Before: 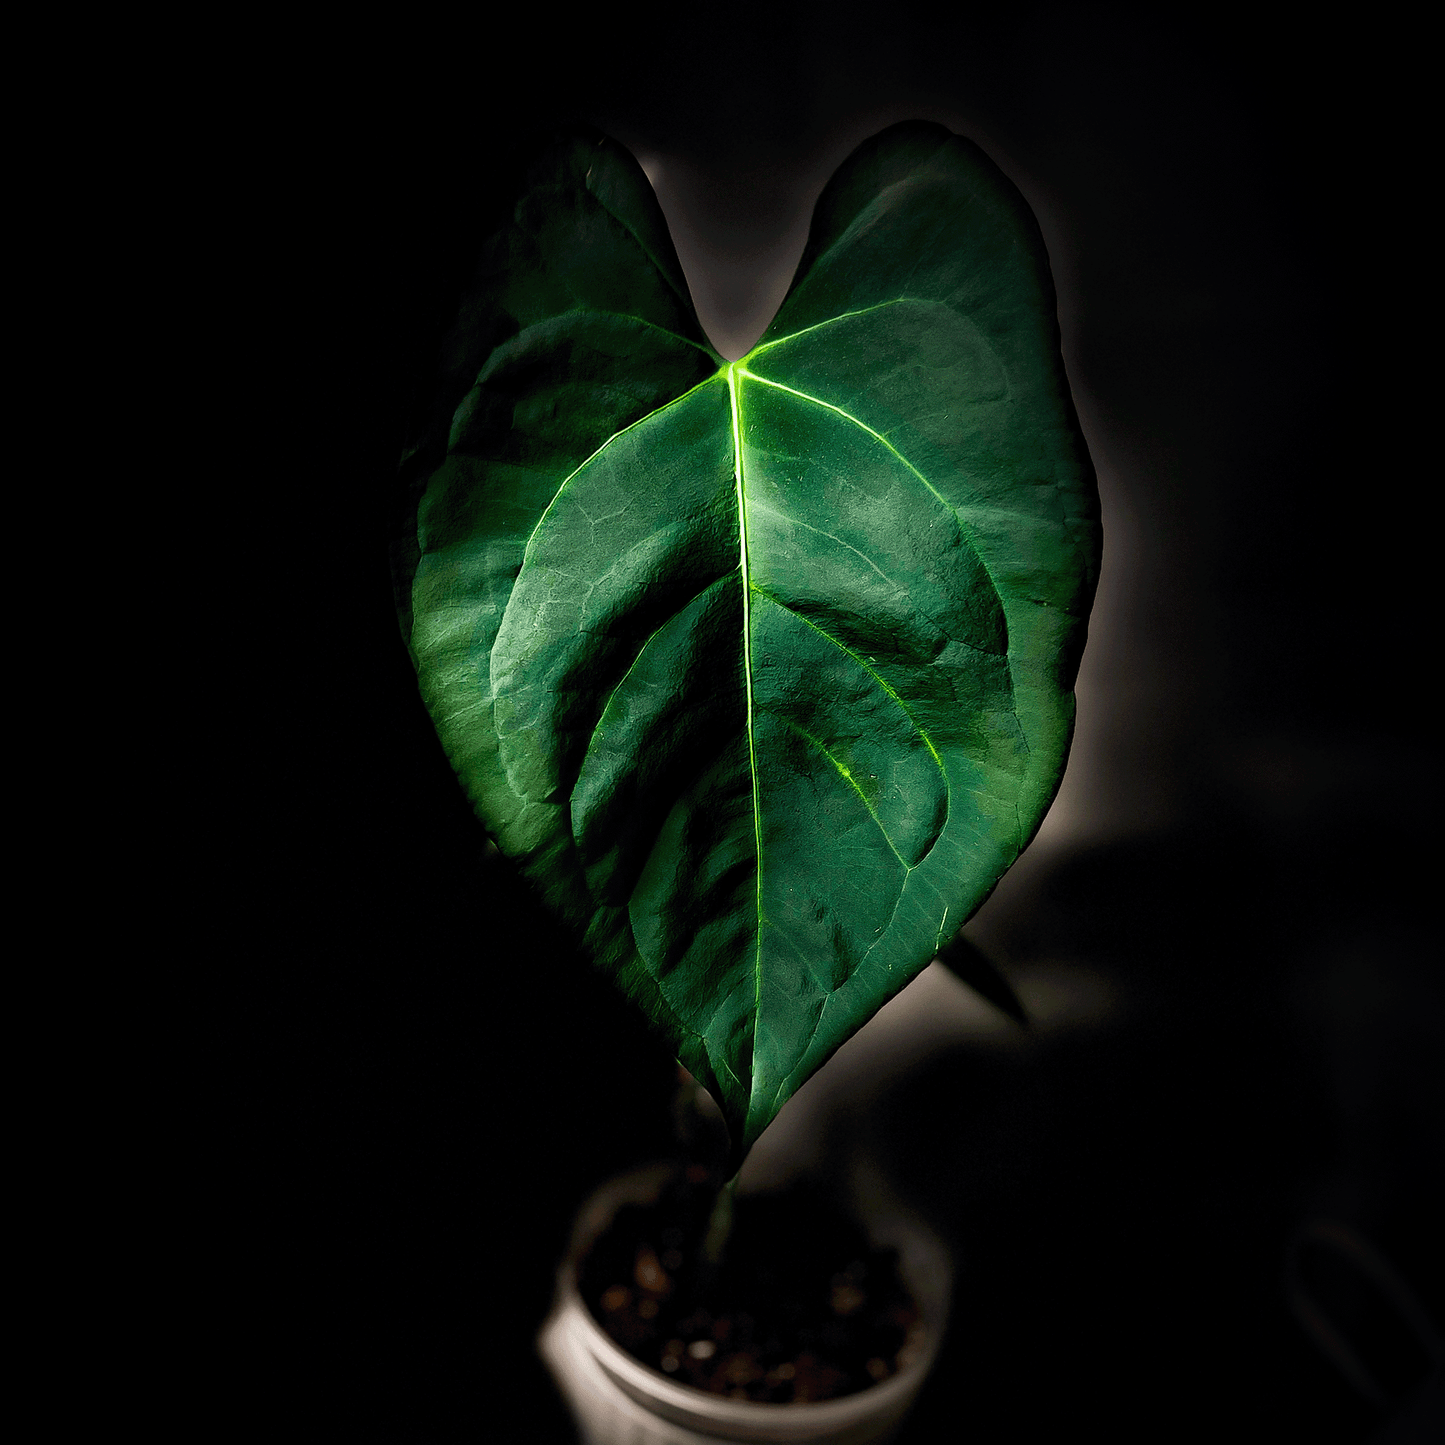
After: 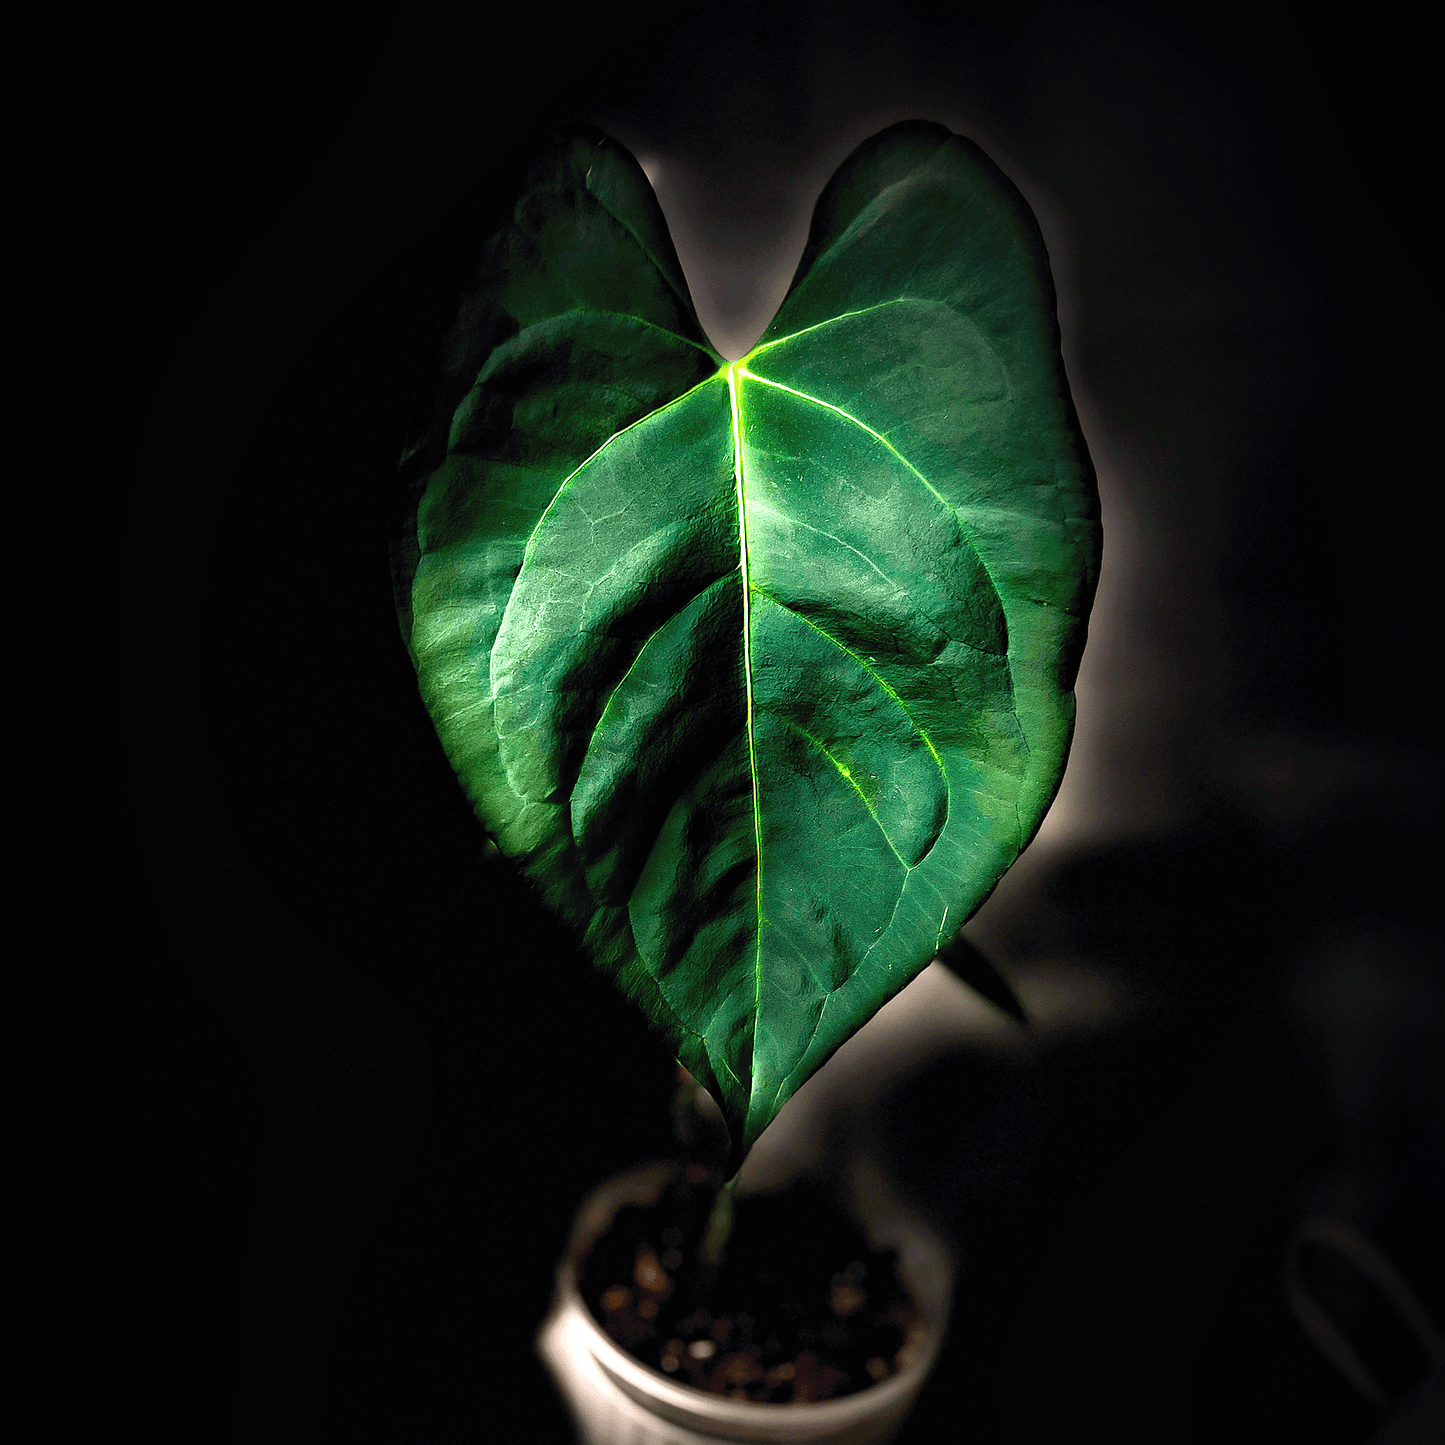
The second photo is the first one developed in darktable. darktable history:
tone equalizer: -7 EV 0.13 EV, smoothing diameter 25%, edges refinement/feathering 10, preserve details guided filter
exposure: black level correction -0.001, exposure 0.9 EV, compensate exposure bias true, compensate highlight preservation false
